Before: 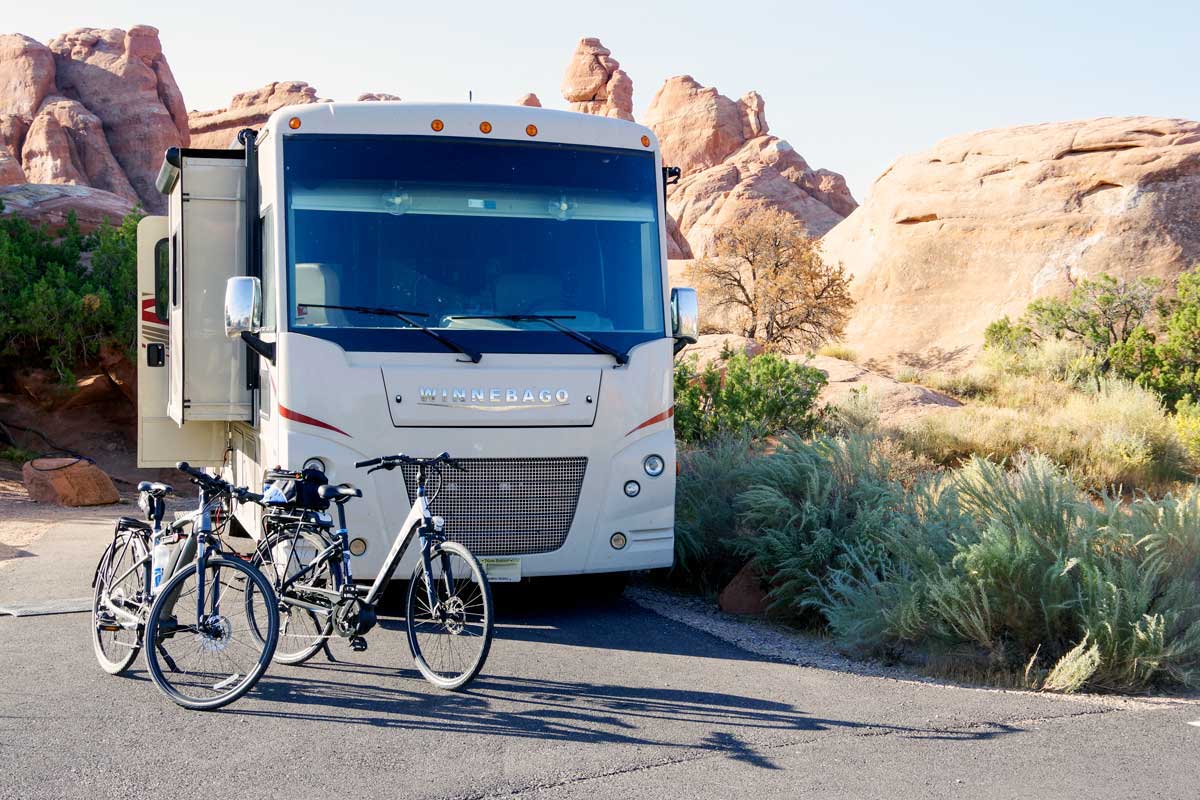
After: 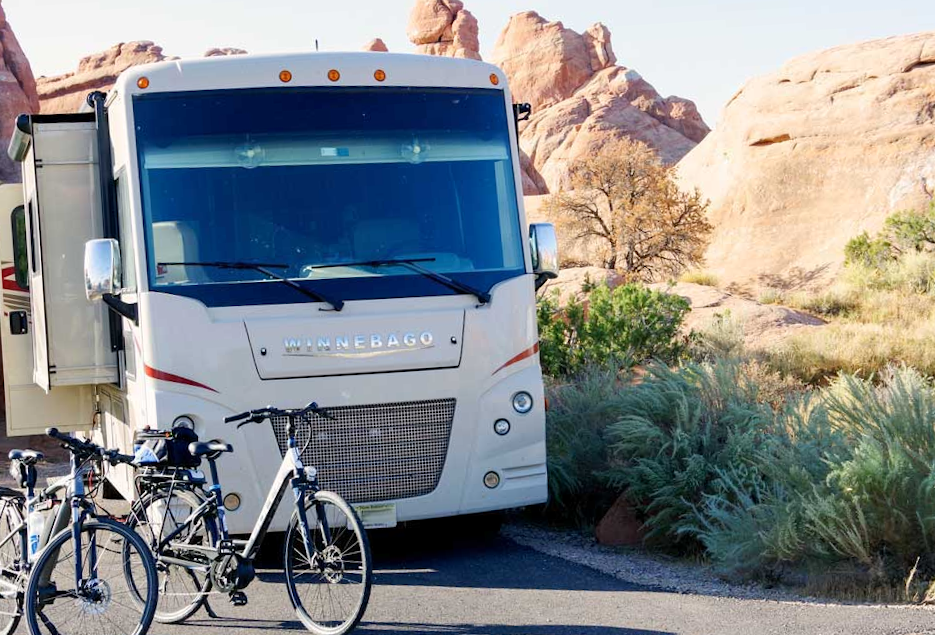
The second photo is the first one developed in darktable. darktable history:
crop: left 9.929%, top 3.475%, right 9.188%, bottom 9.529%
base curve: curves: ch0 [(0, 0) (0.283, 0.295) (1, 1)], preserve colors none
rotate and perspective: rotation -3.52°, crop left 0.036, crop right 0.964, crop top 0.081, crop bottom 0.919
